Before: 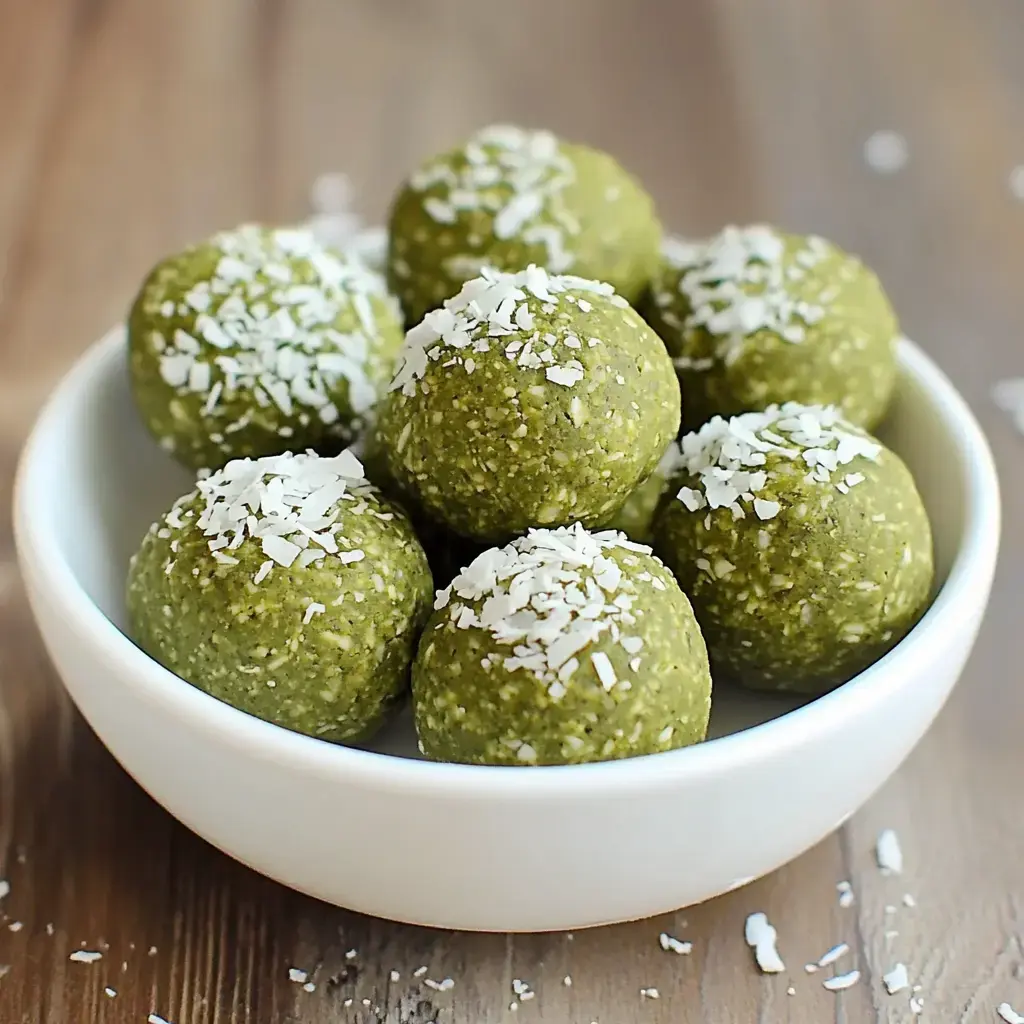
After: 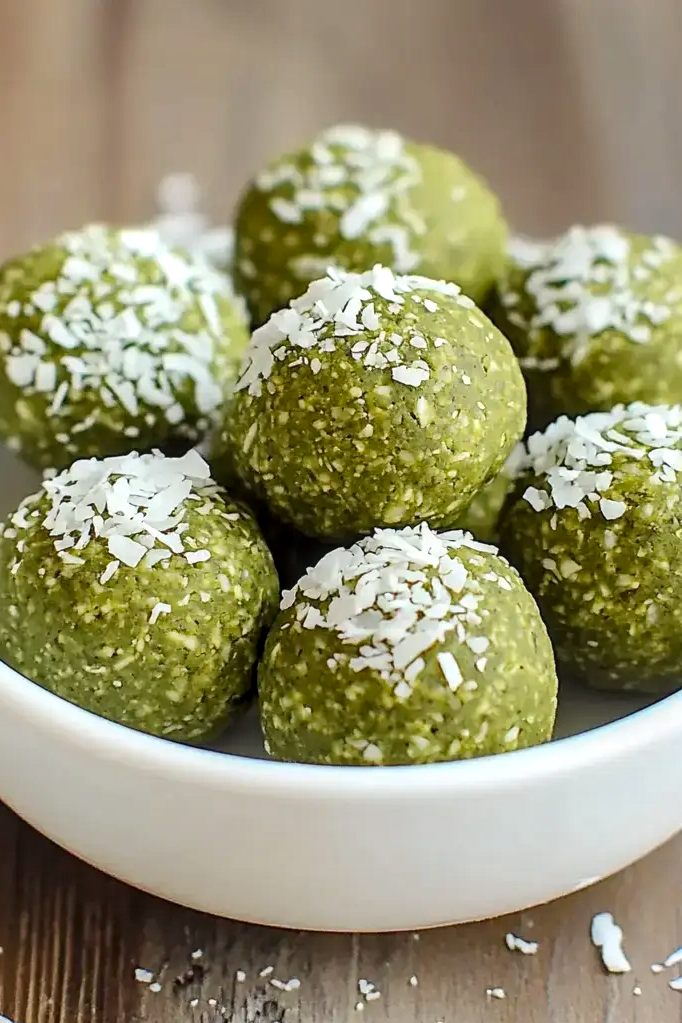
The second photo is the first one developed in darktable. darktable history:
crop and rotate: left 15.055%, right 18.278%
contrast brightness saturation: saturation 0.1
local contrast: detail 130%
